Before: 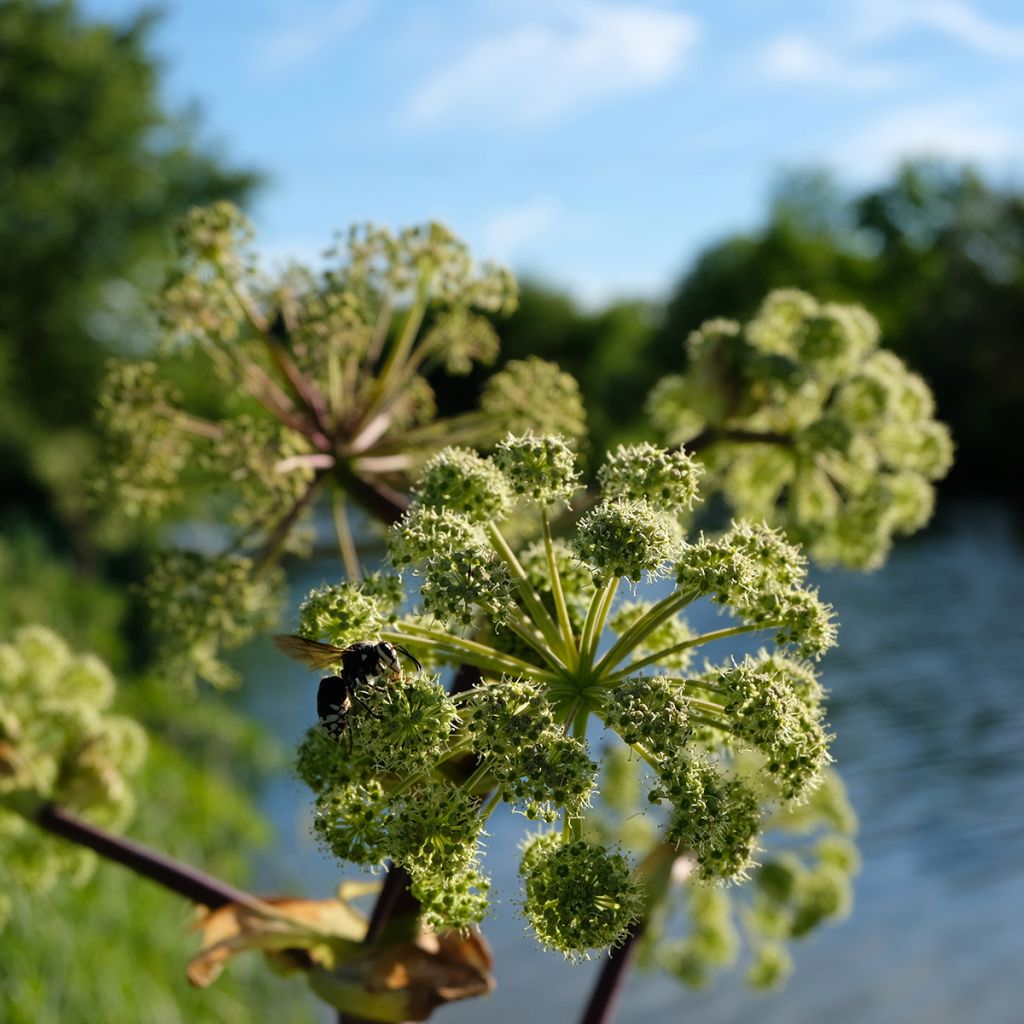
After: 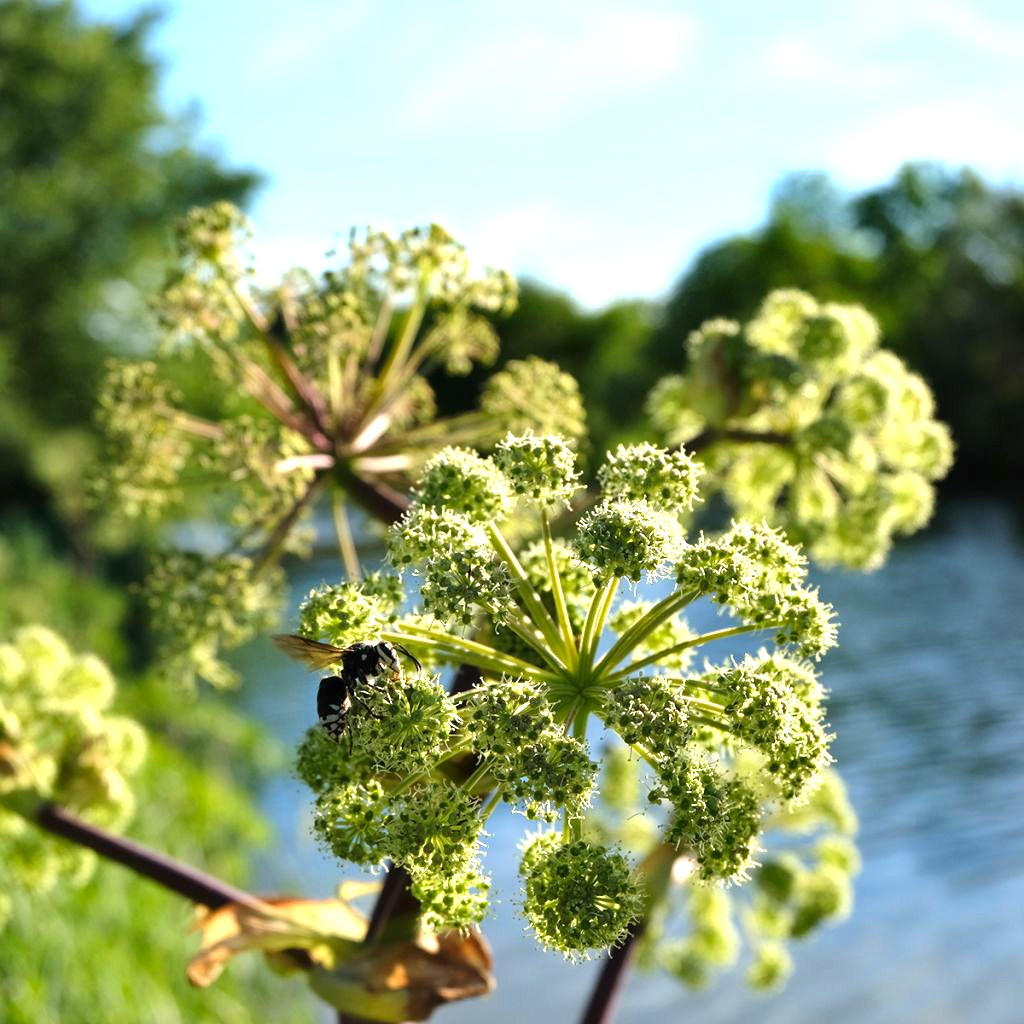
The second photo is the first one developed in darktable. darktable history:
shadows and highlights: shadows 48.45, highlights -41.36, soften with gaussian
exposure: exposure 1.161 EV, compensate highlight preservation false
